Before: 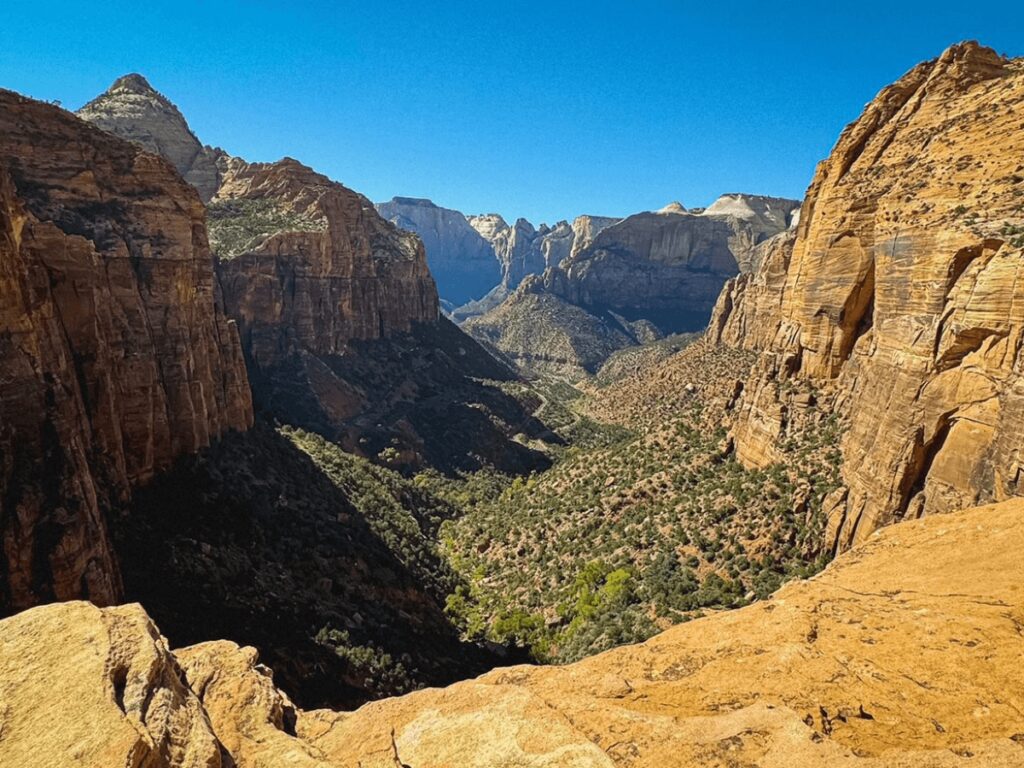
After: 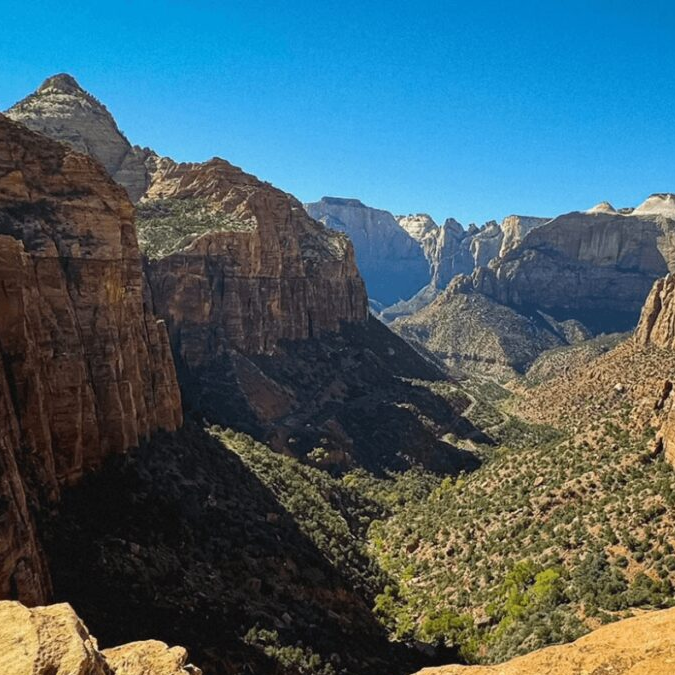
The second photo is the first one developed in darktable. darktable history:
crop: left 6.987%, right 27.011%, bottom 12.099%
